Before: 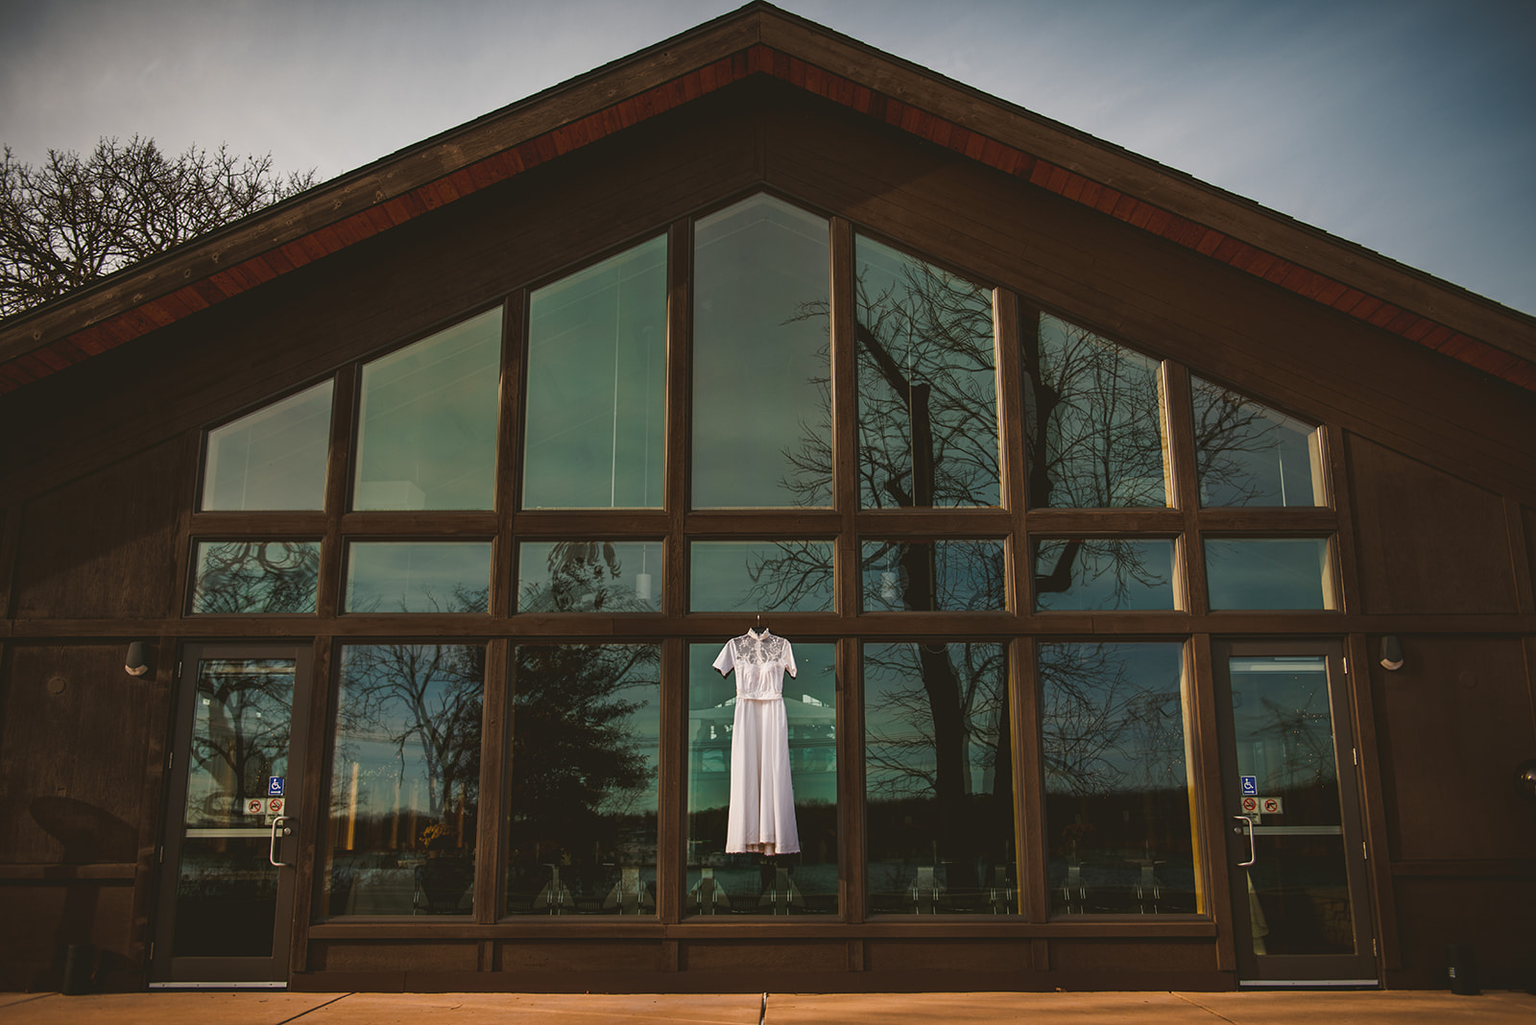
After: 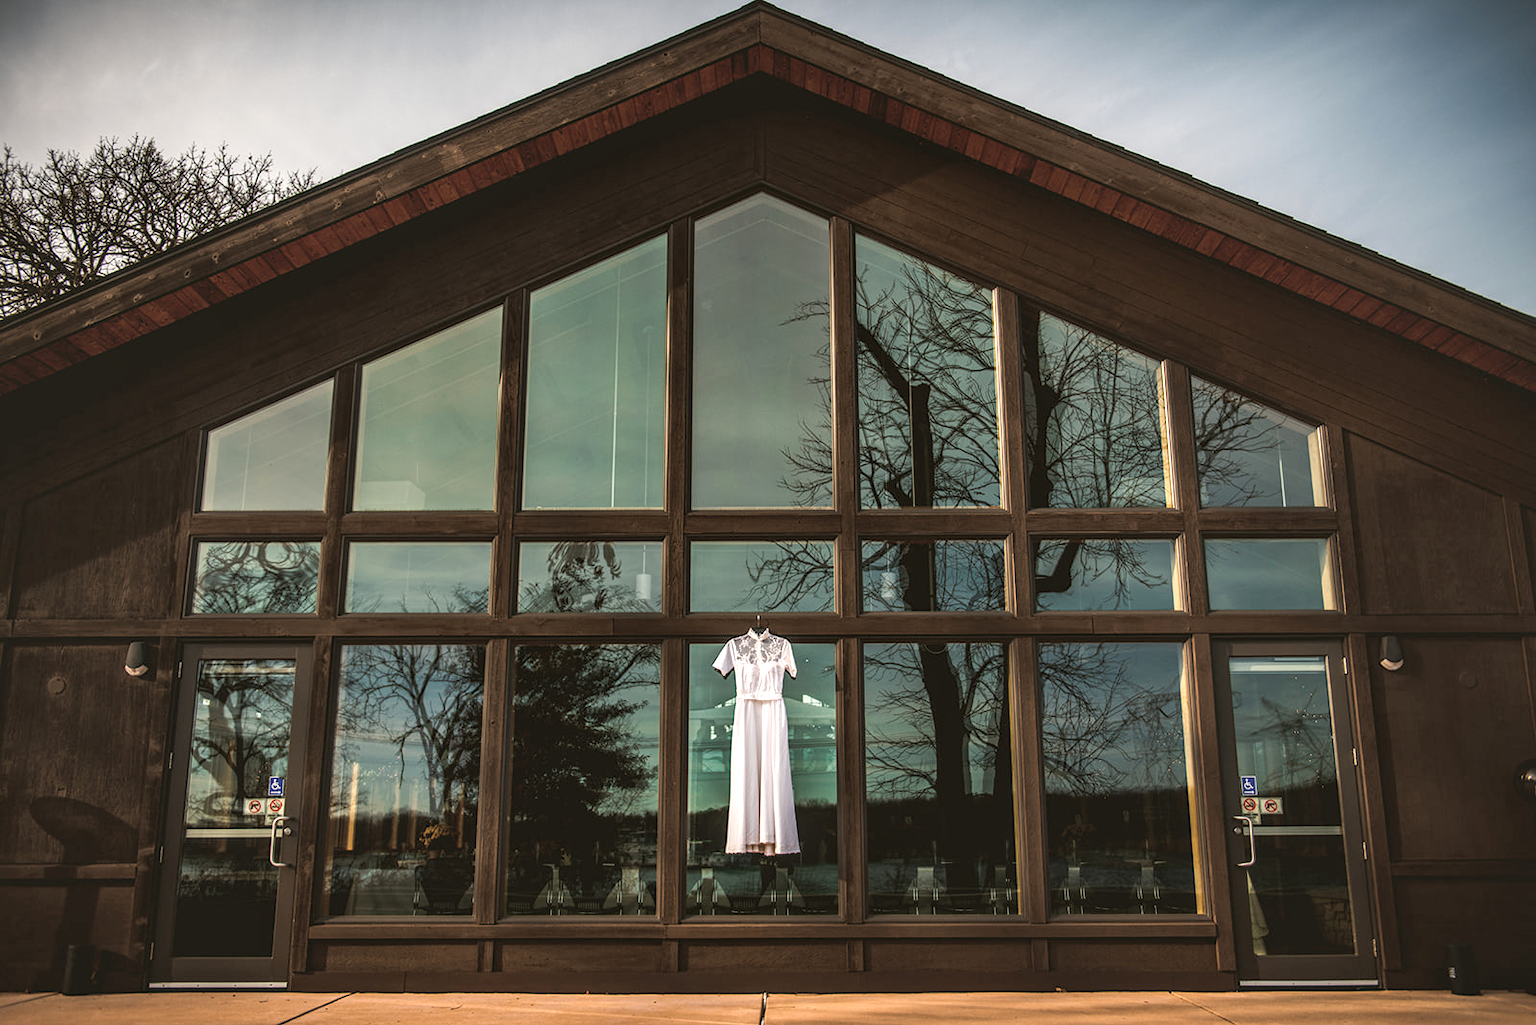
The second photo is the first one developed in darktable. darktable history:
contrast brightness saturation: brightness 0.15
local contrast: highlights 65%, shadows 54%, detail 169%, midtone range 0.514
